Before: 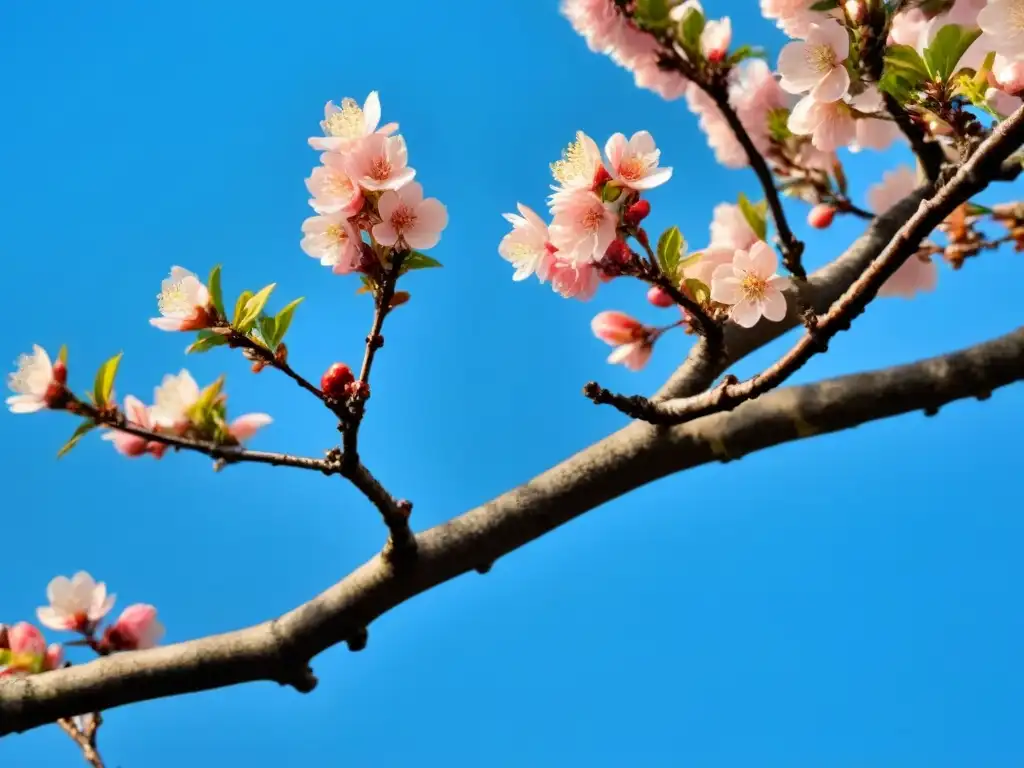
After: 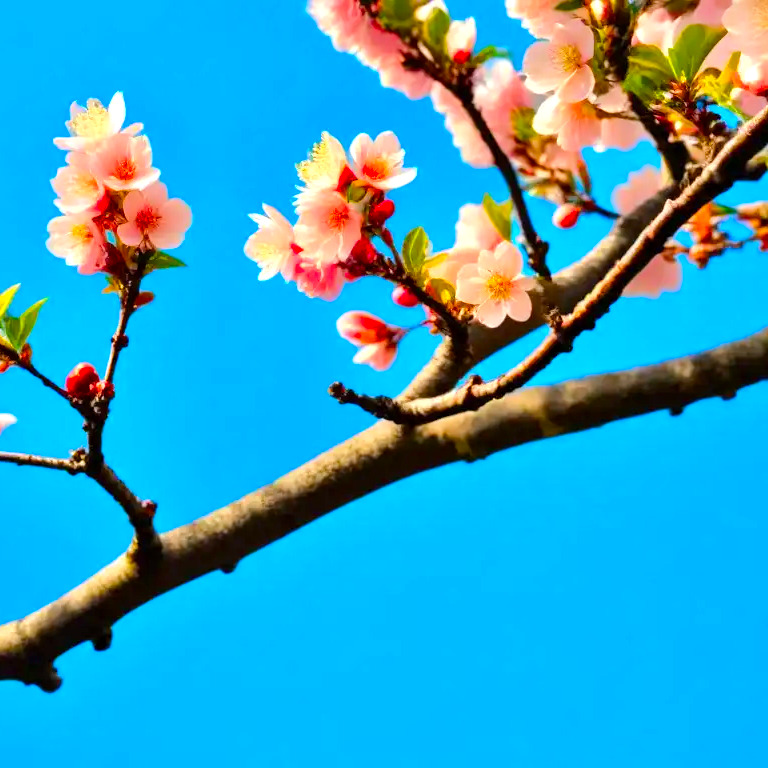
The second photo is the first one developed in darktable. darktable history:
color balance rgb: perceptual saturation grading › global saturation 29.776%, perceptual brilliance grading › mid-tones 9.215%, perceptual brilliance grading › shadows 15.423%
exposure: exposure 0.377 EV, compensate highlight preservation false
color correction: highlights b* 0.06, saturation 1.33
crop and rotate: left 24.985%
